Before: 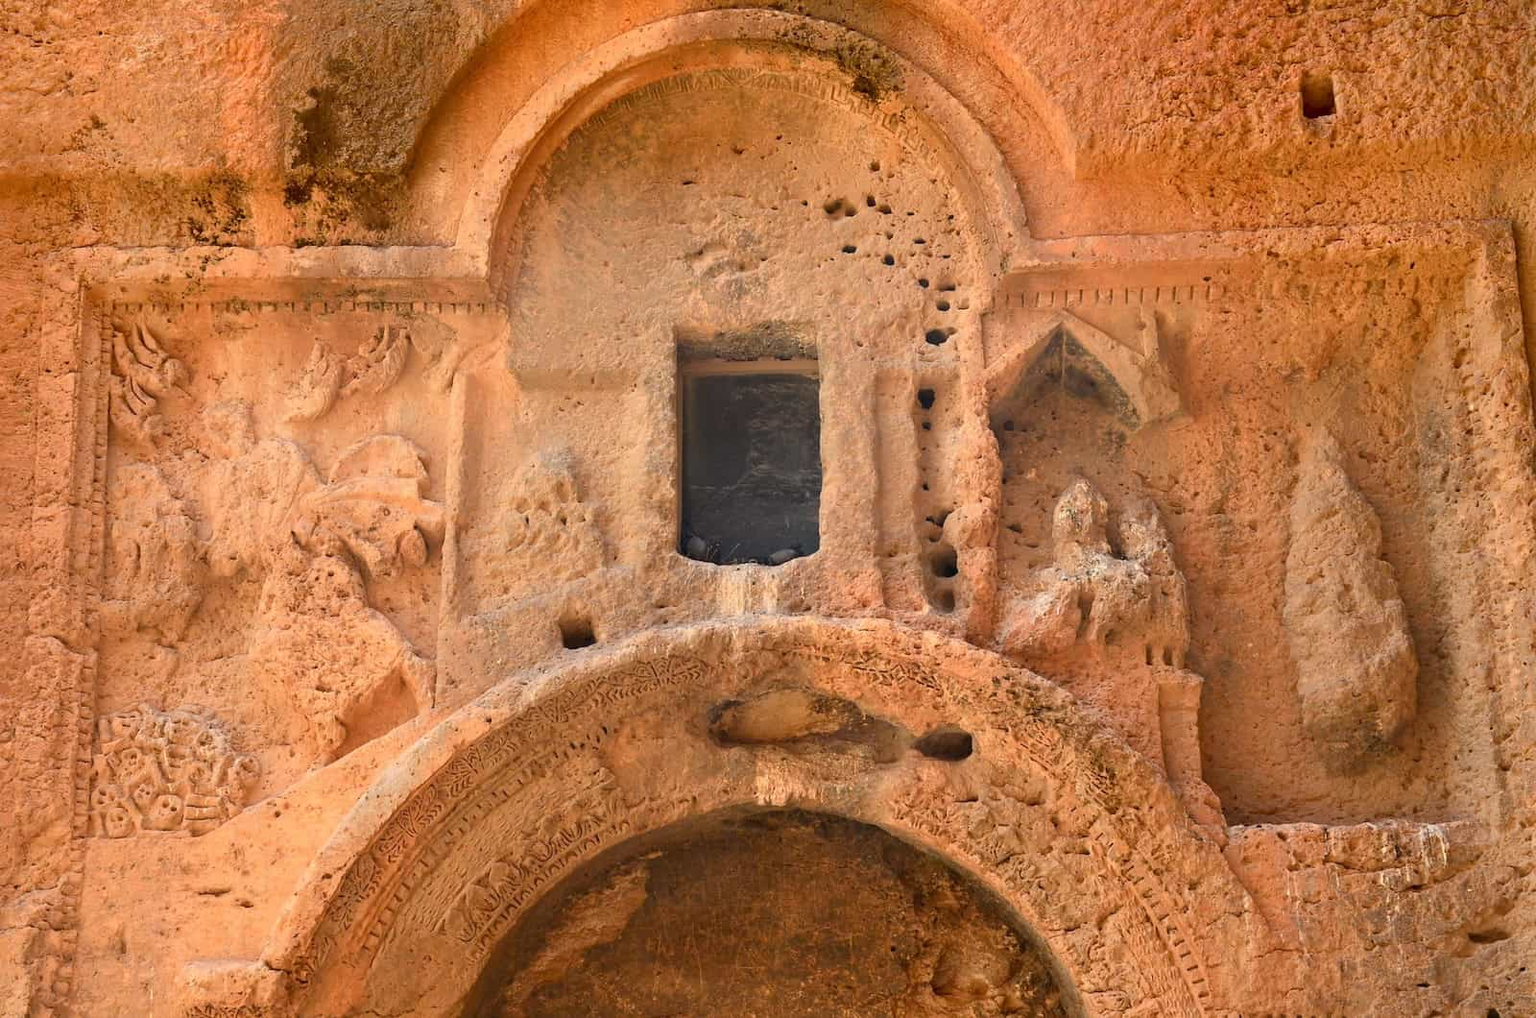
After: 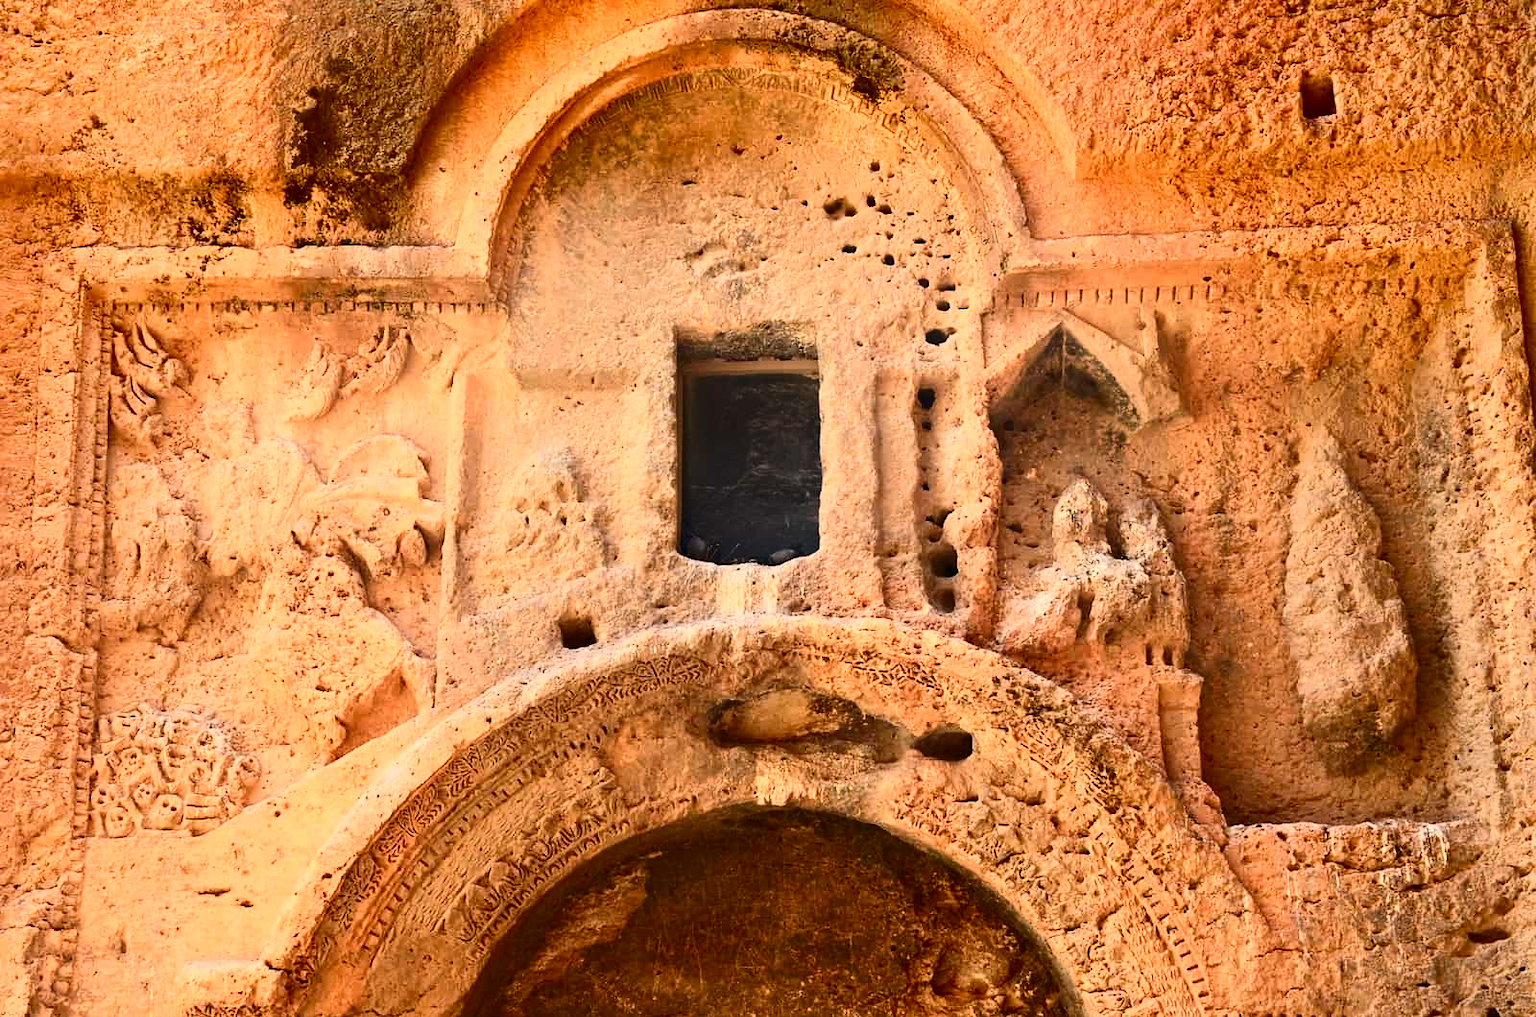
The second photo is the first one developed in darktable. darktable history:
contrast brightness saturation: contrast 0.408, brightness 0.046, saturation 0.246
